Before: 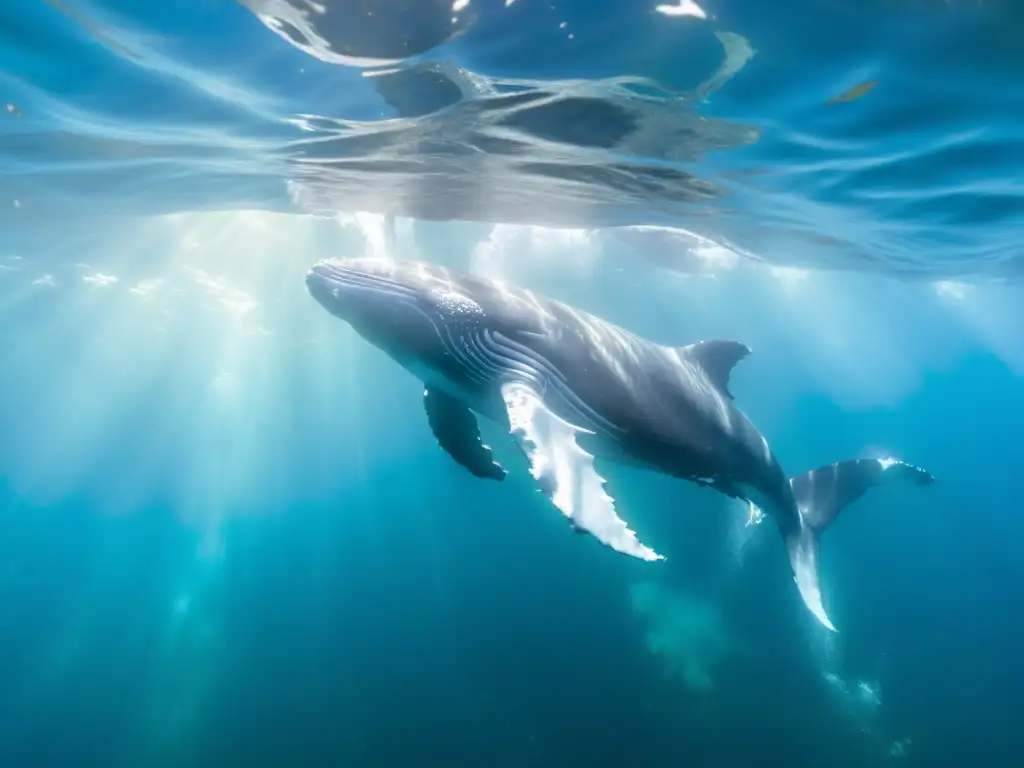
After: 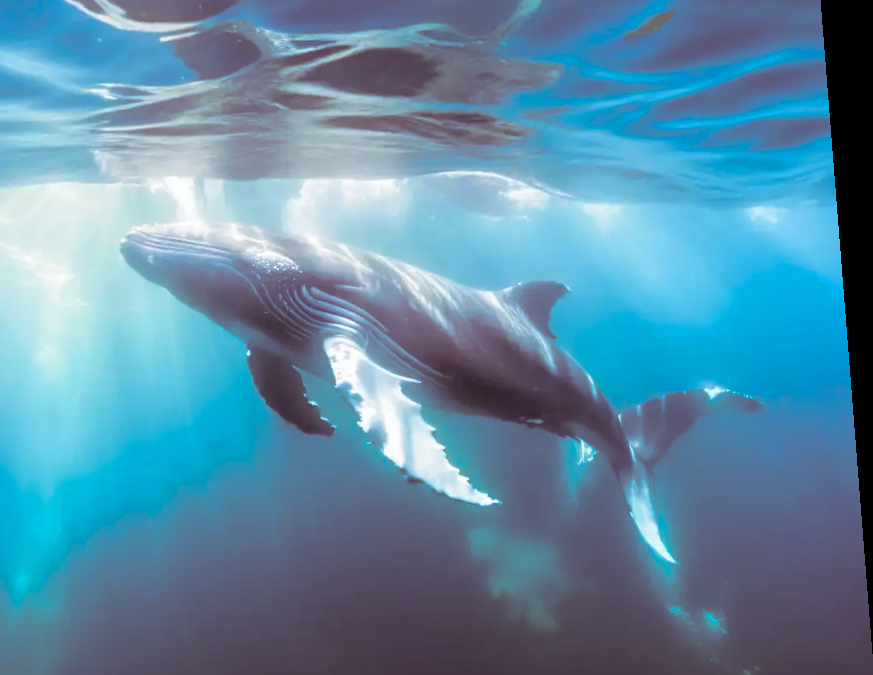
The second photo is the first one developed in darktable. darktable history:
crop: left 19.159%, top 9.58%, bottom 9.58%
rotate and perspective: rotation -4.2°, shear 0.006, automatic cropping off
split-toning: shadows › saturation 0.41, highlights › saturation 0, compress 33.55%
contrast brightness saturation: contrast 0.08, saturation 0.2
